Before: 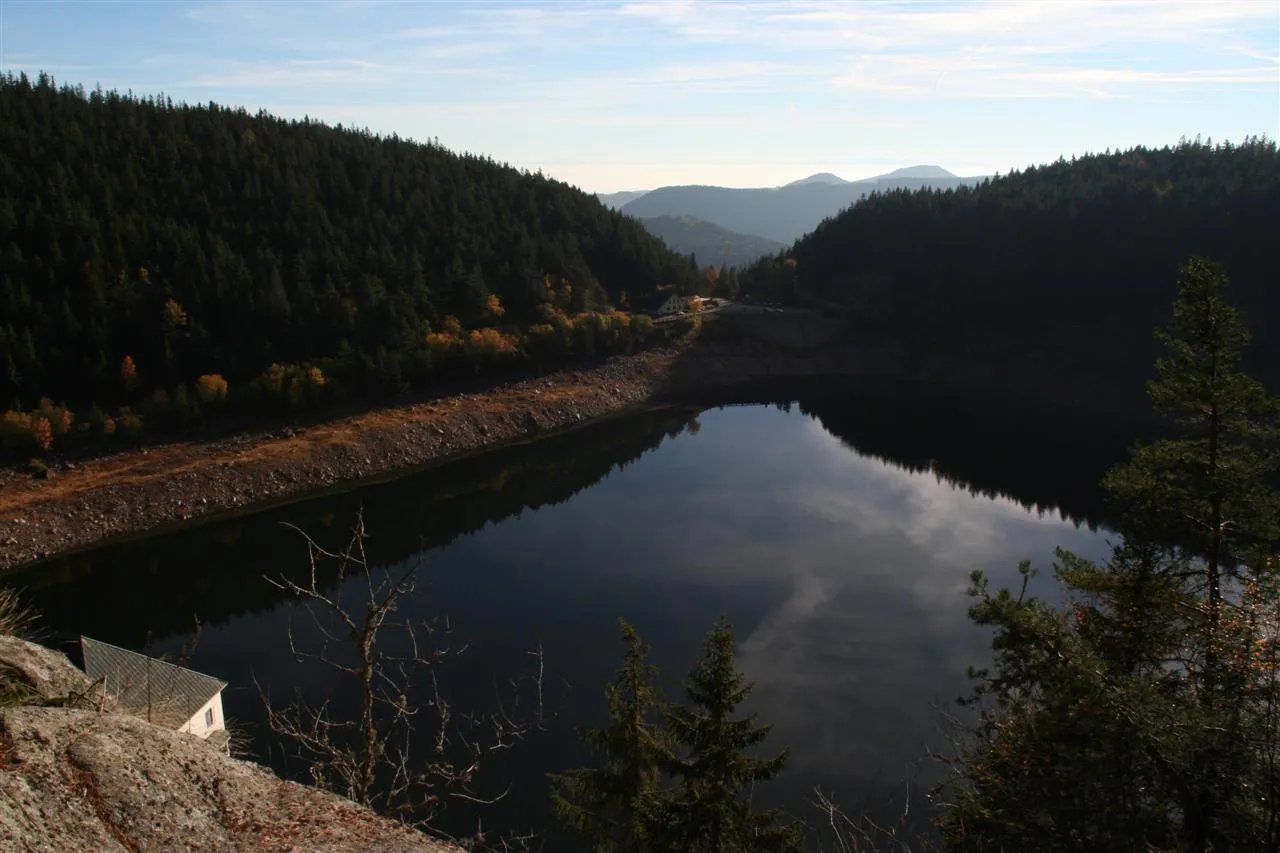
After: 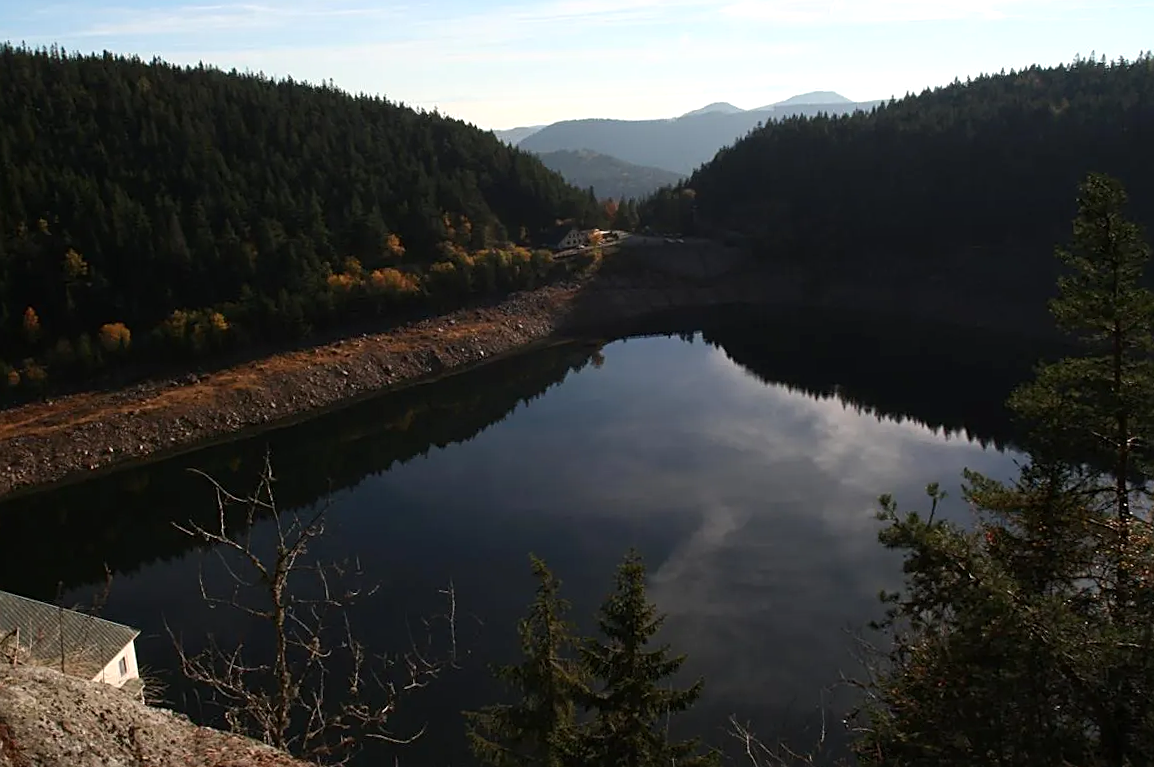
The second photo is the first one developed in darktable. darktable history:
exposure: exposure 0.176 EV, compensate exposure bias true, compensate highlight preservation false
crop and rotate: angle 1.85°, left 5.467%, top 5.703%
sharpen: on, module defaults
